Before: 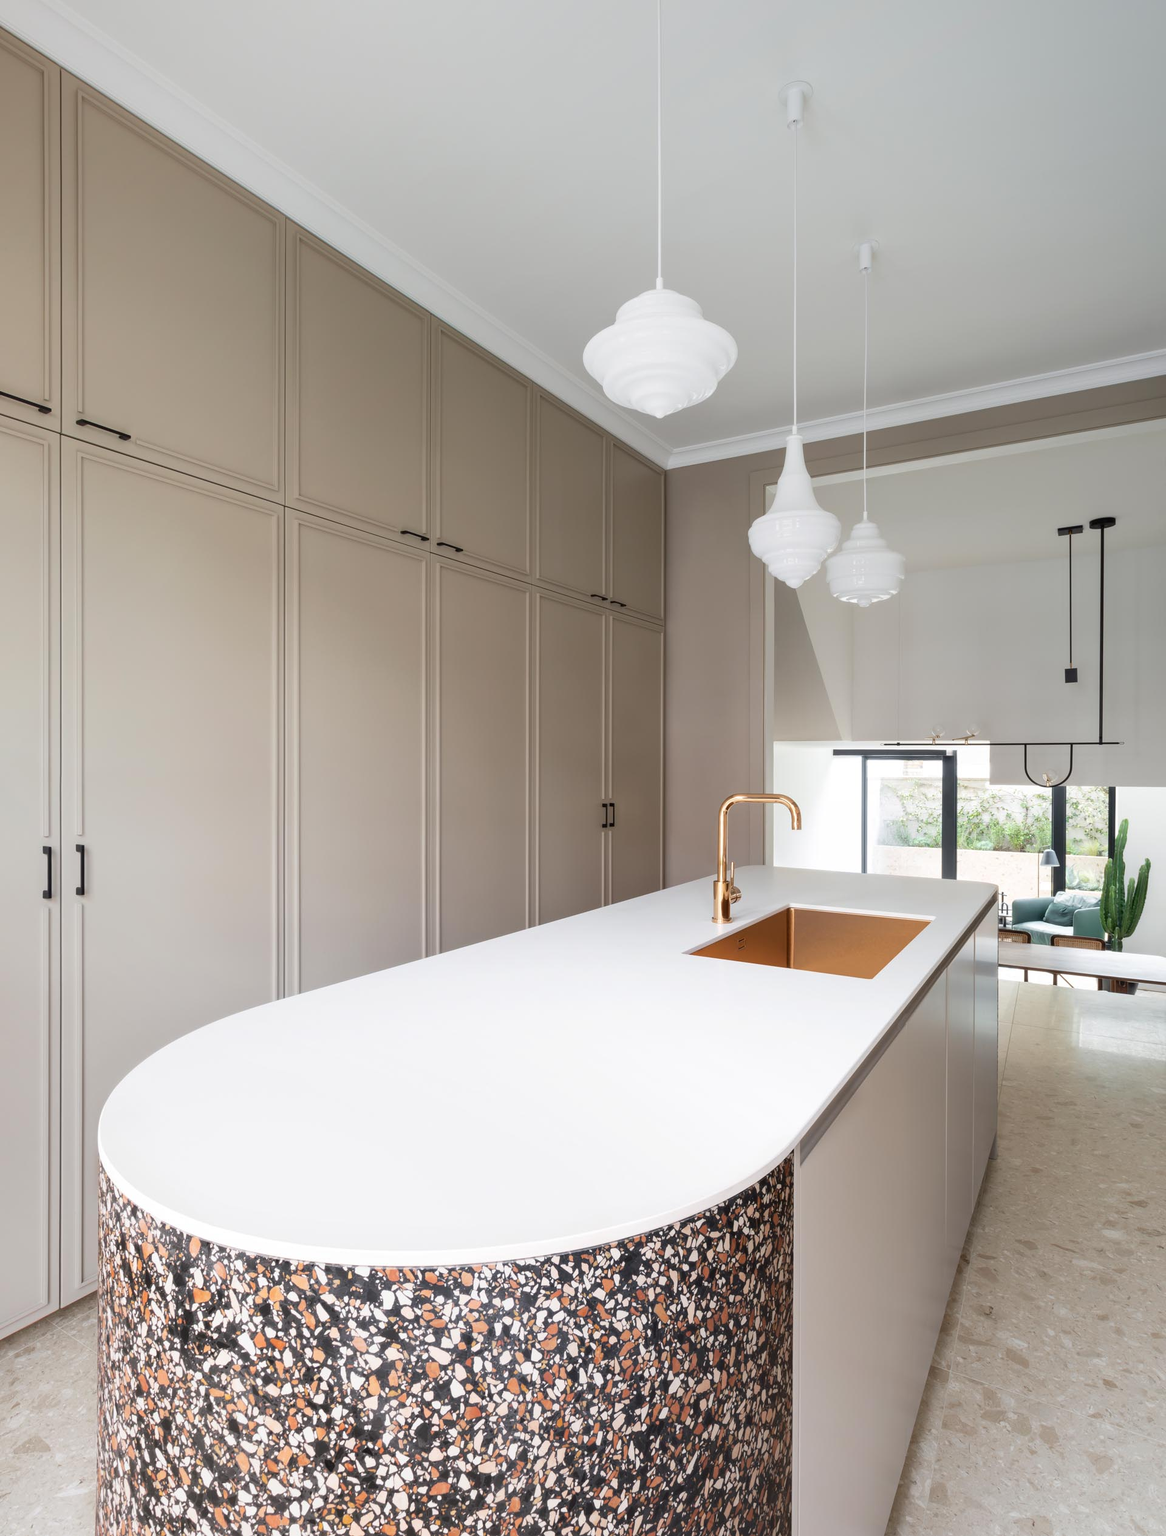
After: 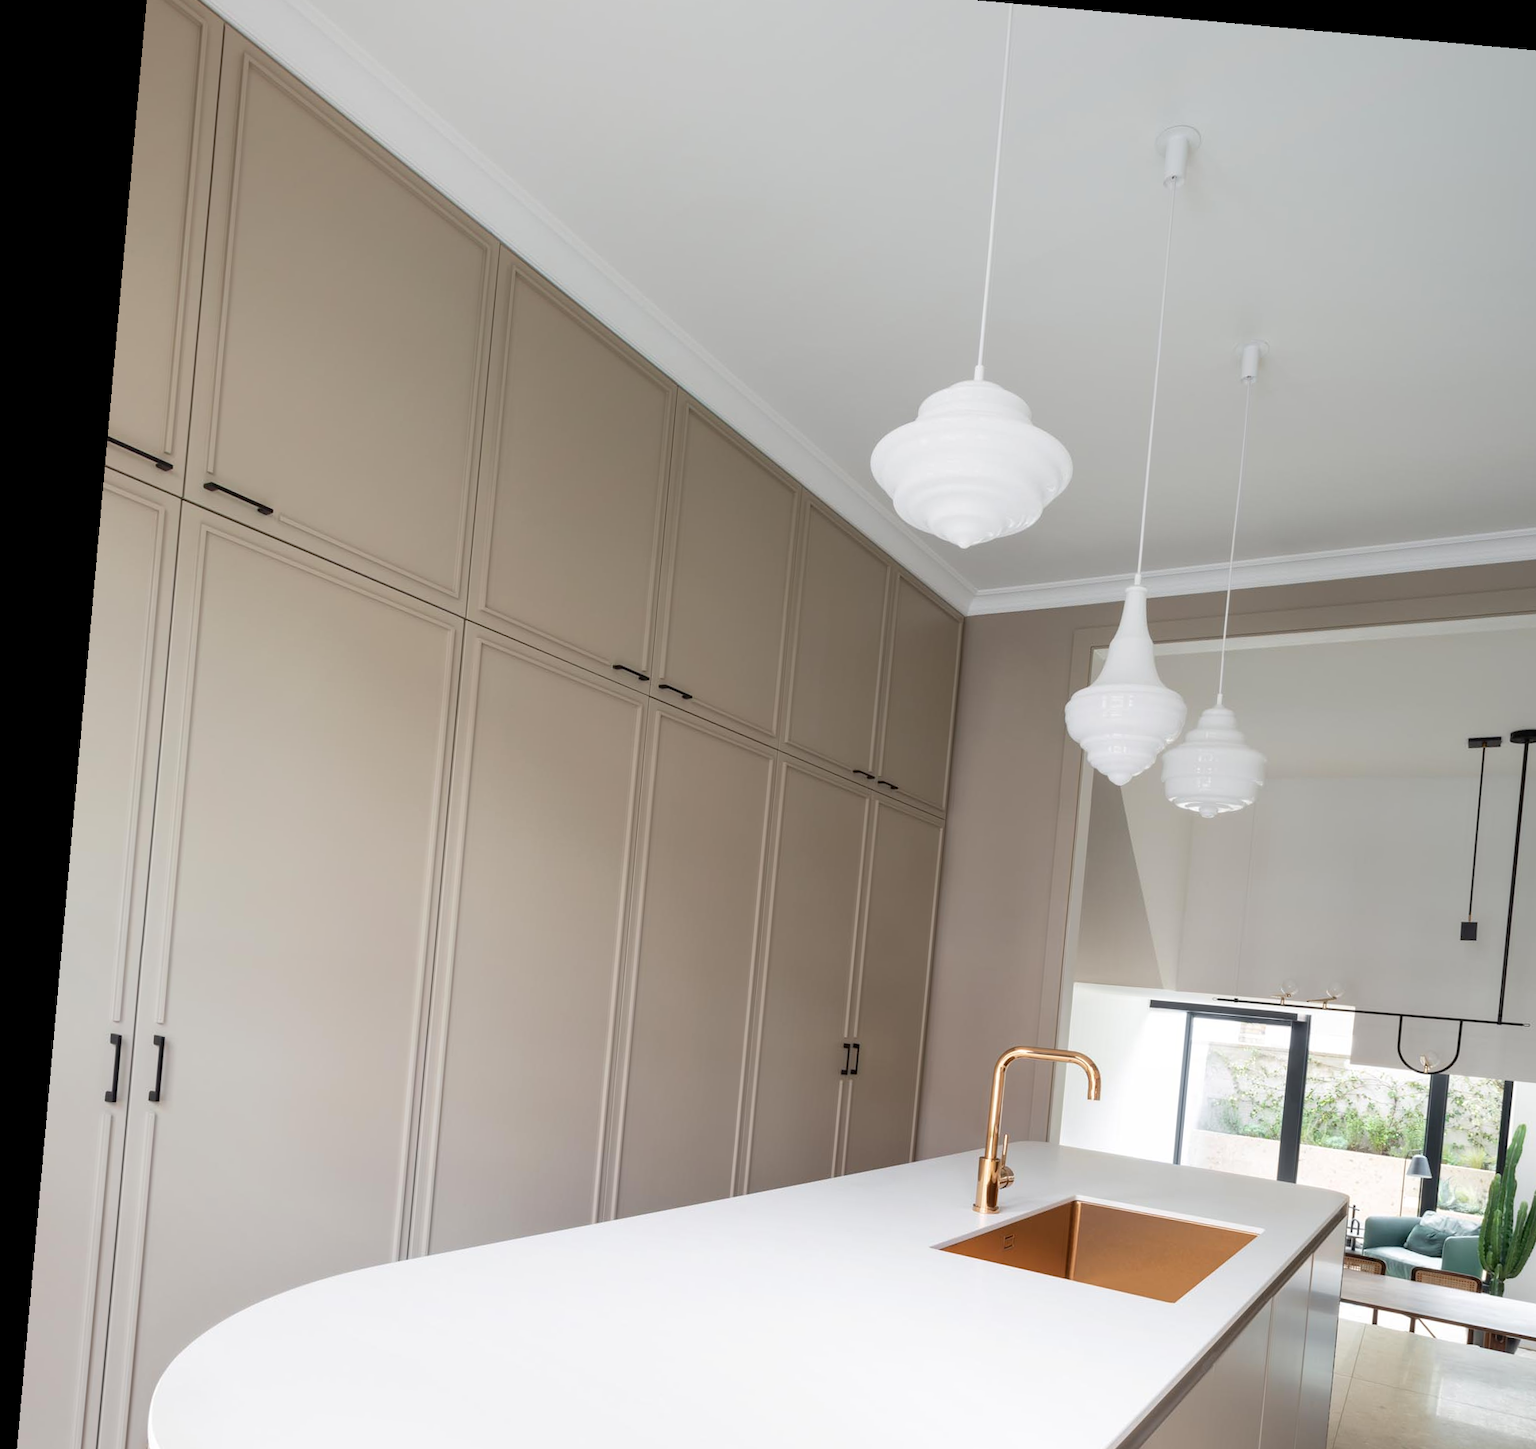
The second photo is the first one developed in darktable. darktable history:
rotate and perspective: rotation 5.12°, automatic cropping off
crop: left 1.509%, top 3.452%, right 7.696%, bottom 28.452%
